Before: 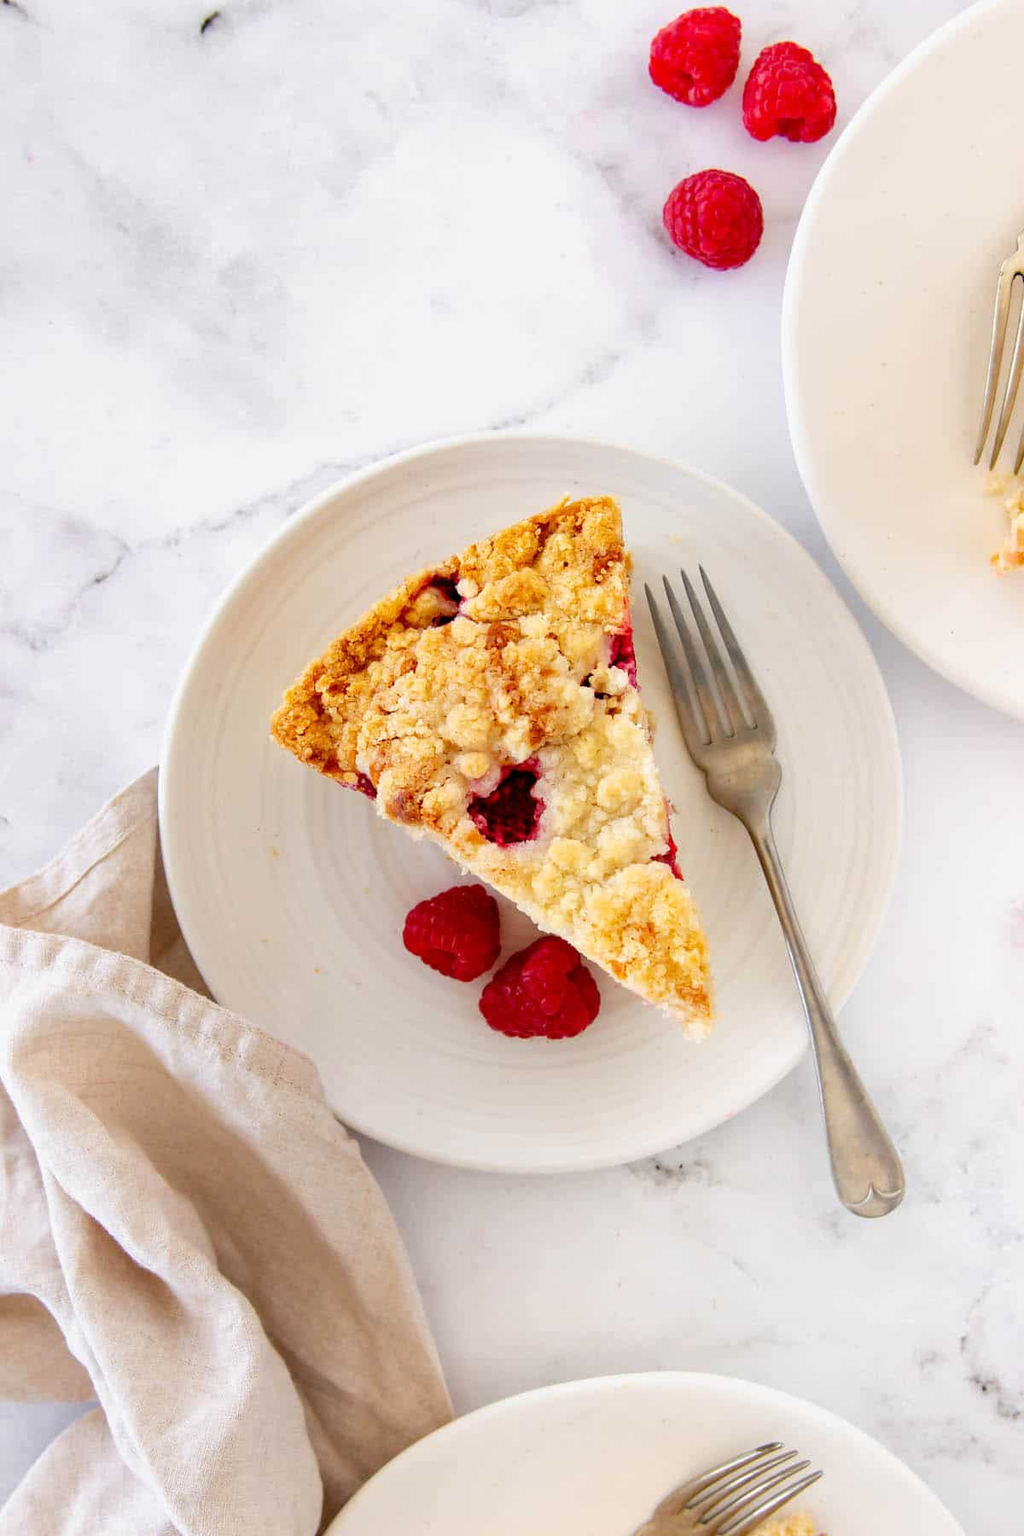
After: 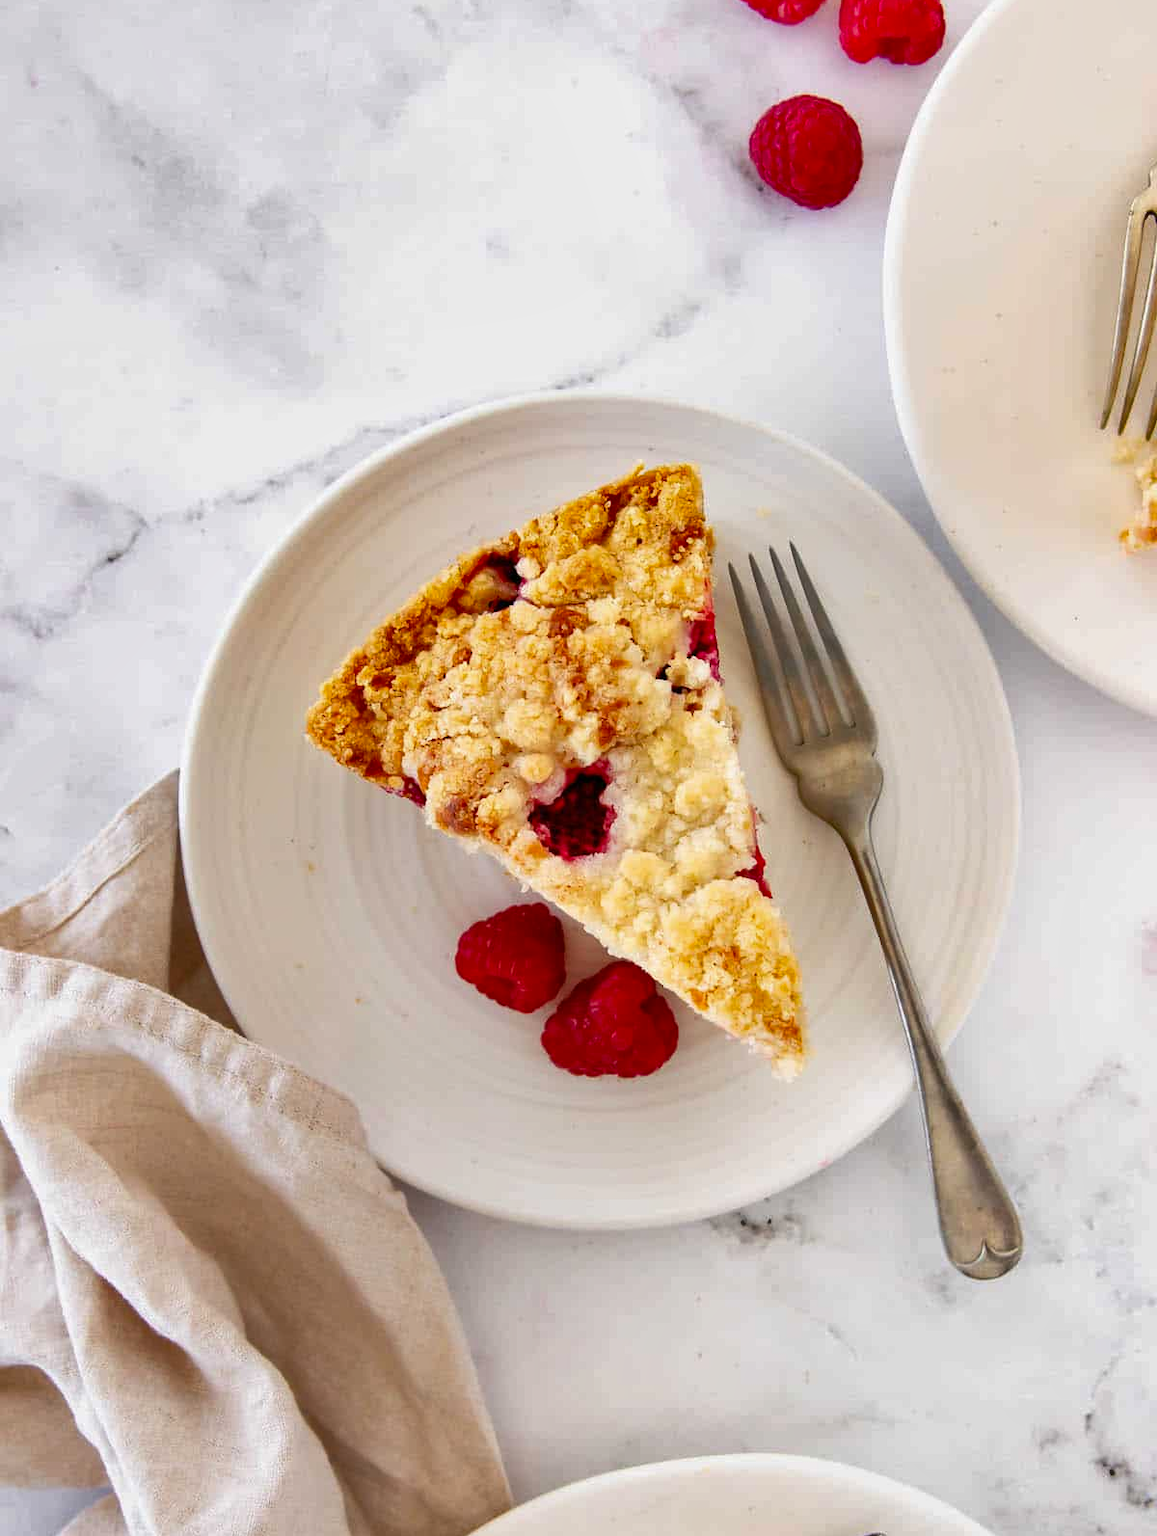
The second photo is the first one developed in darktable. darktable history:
crop and rotate: top 5.611%, bottom 5.877%
shadows and highlights: soften with gaussian
